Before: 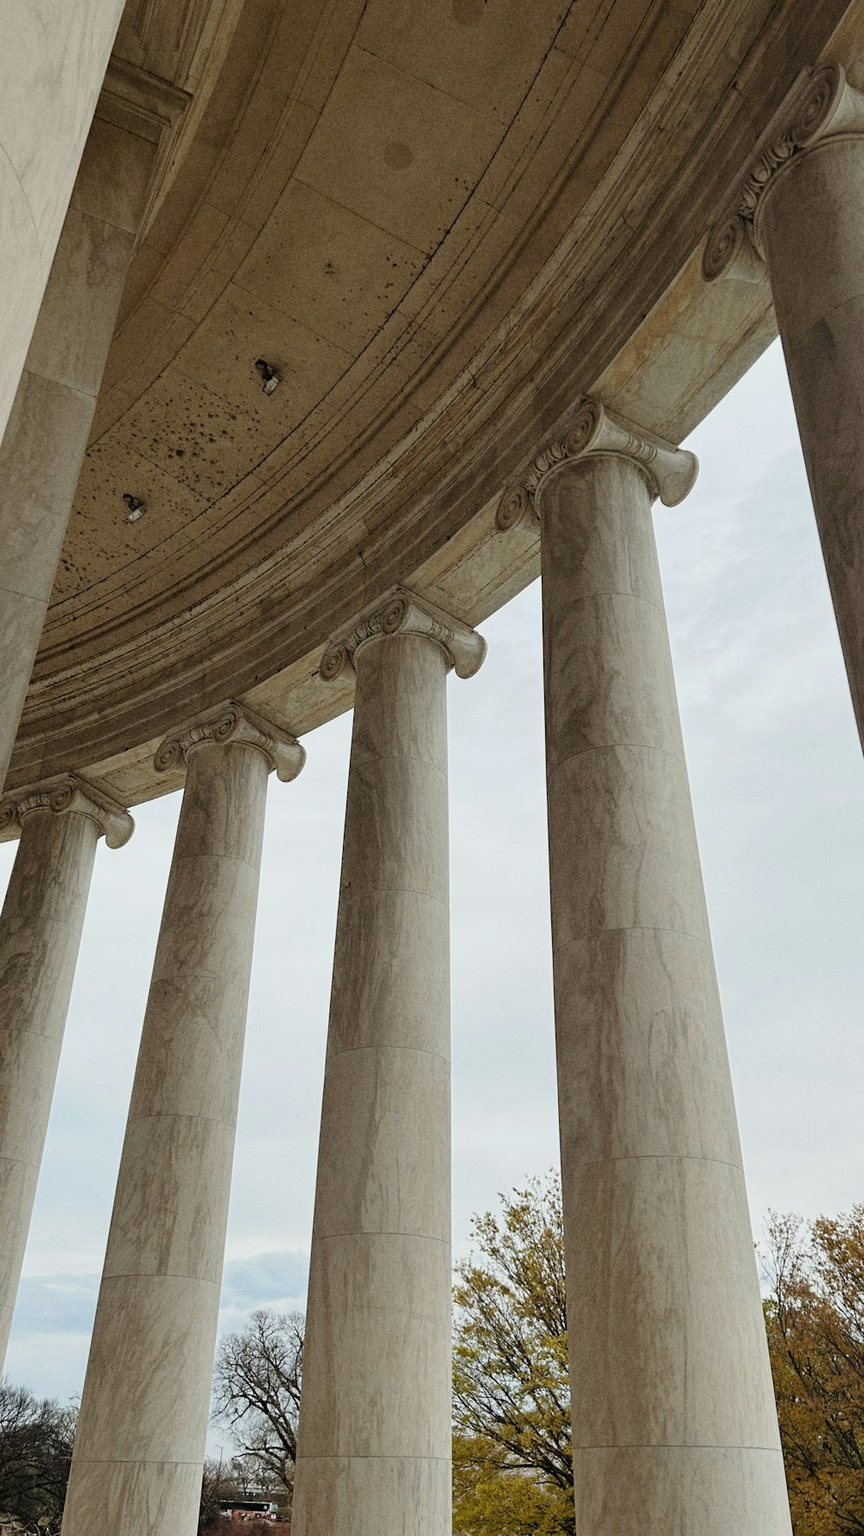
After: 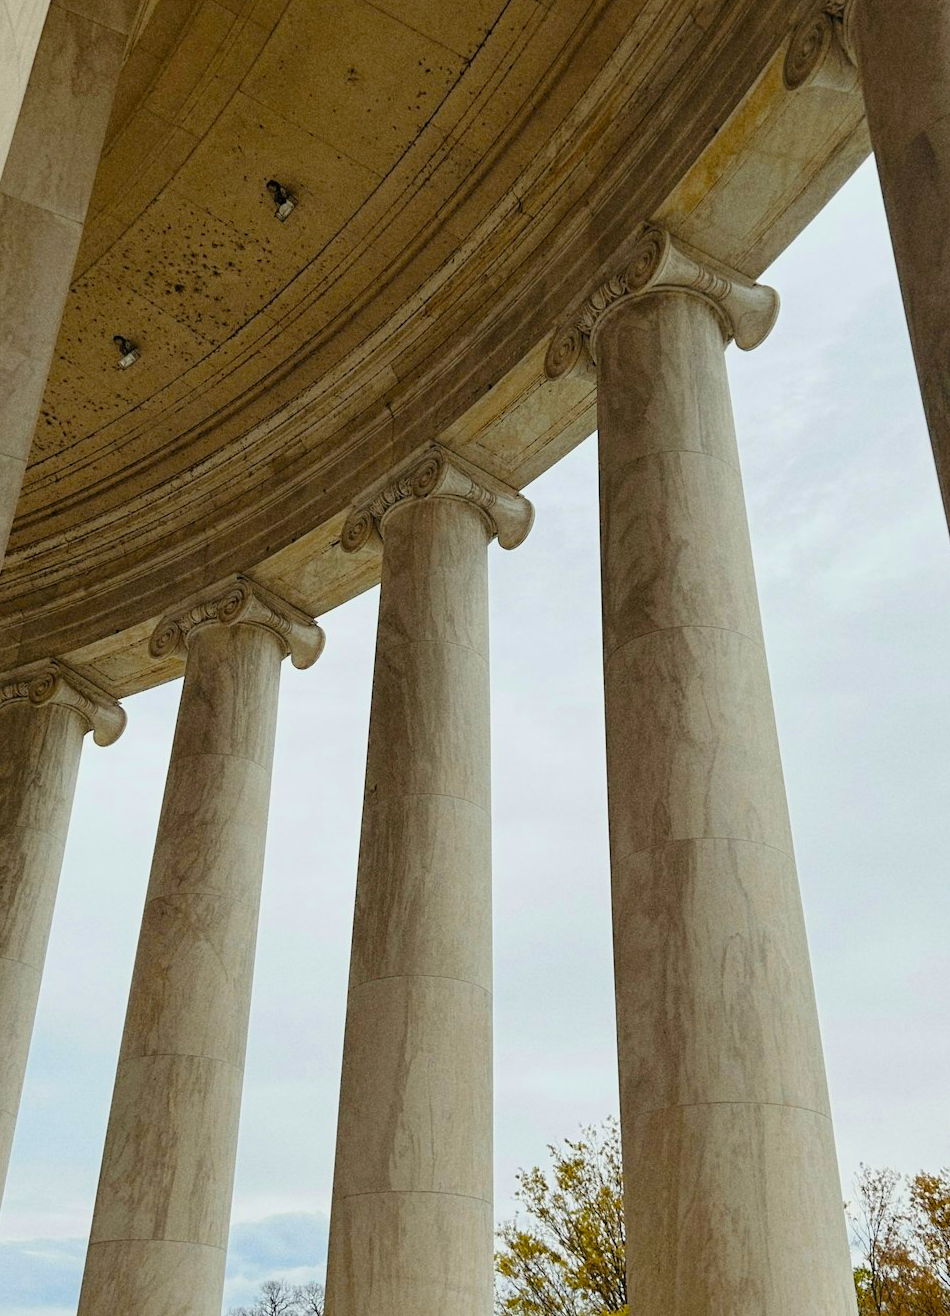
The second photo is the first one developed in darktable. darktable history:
crop and rotate: left 2.991%, top 13.302%, right 1.981%, bottom 12.636%
color balance rgb: linear chroma grading › global chroma 15%, perceptual saturation grading › global saturation 30%
